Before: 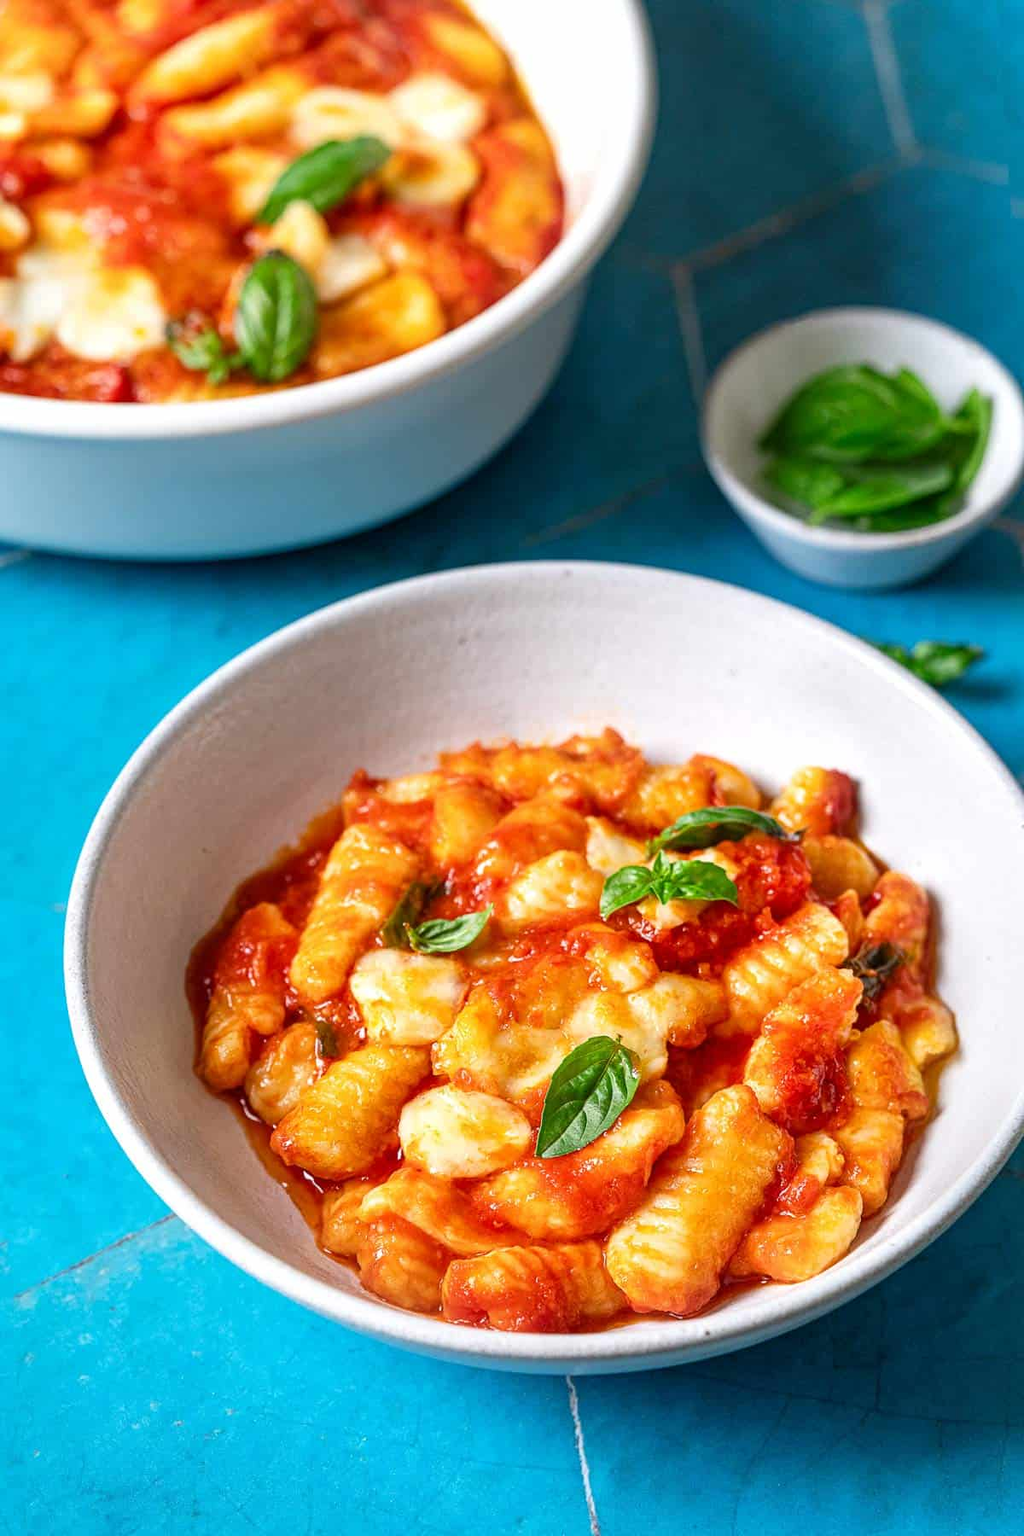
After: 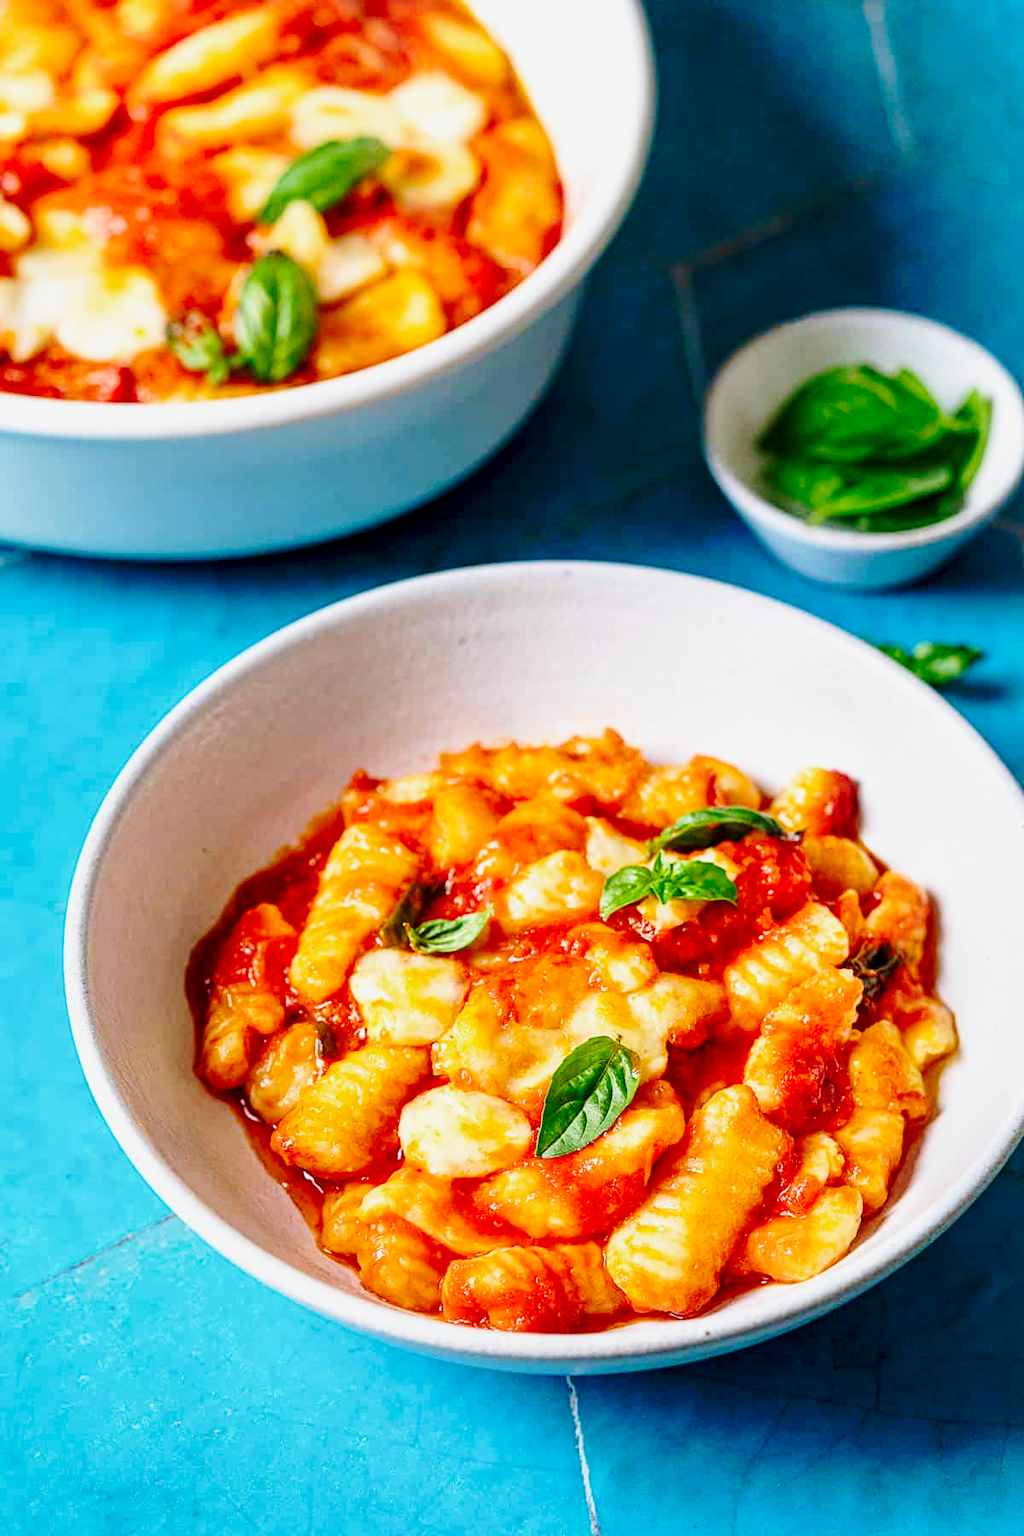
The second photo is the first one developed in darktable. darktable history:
base curve: curves: ch0 [(0, 0) (0.032, 0.037) (0.105, 0.228) (0.435, 0.76) (0.856, 0.983) (1, 1)], preserve colors none
exposure: black level correction 0.009, exposure -0.647 EV, compensate highlight preservation false
velvia: on, module defaults
